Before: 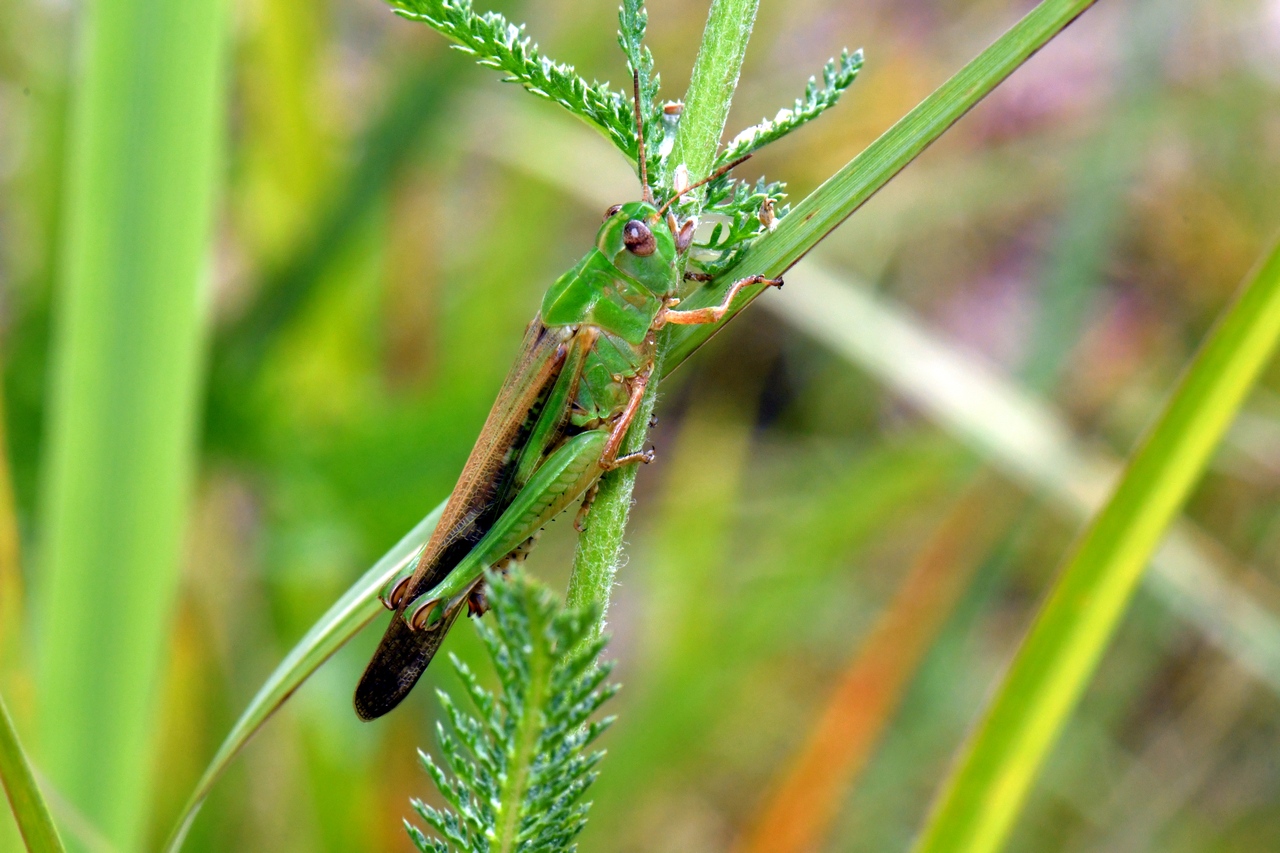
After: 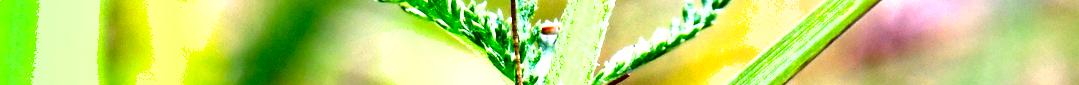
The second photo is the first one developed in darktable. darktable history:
shadows and highlights: soften with gaussian
crop and rotate: left 9.644%, top 9.491%, right 6.021%, bottom 80.509%
exposure: black level correction 0.011, exposure 1.088 EV, compensate exposure bias true, compensate highlight preservation false
